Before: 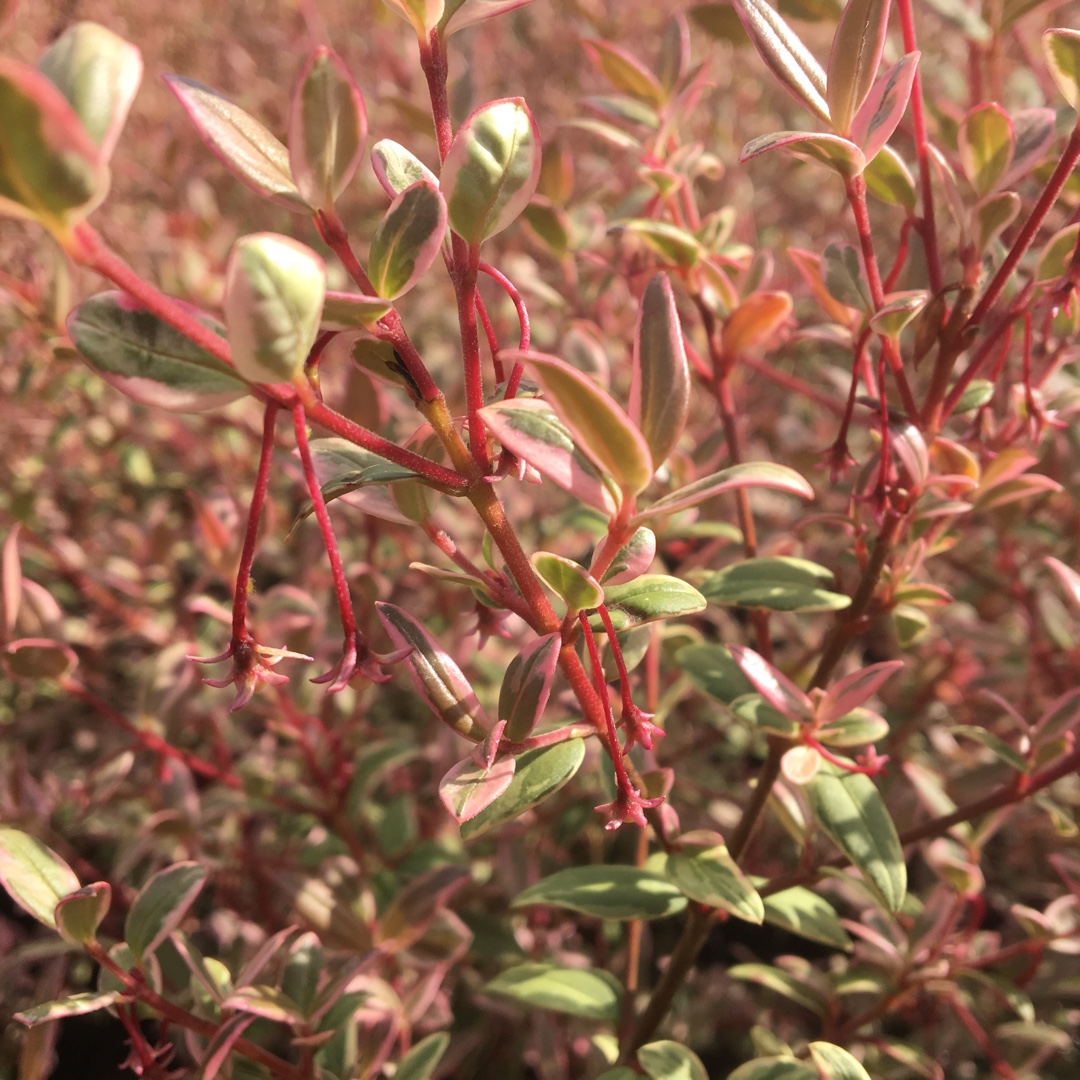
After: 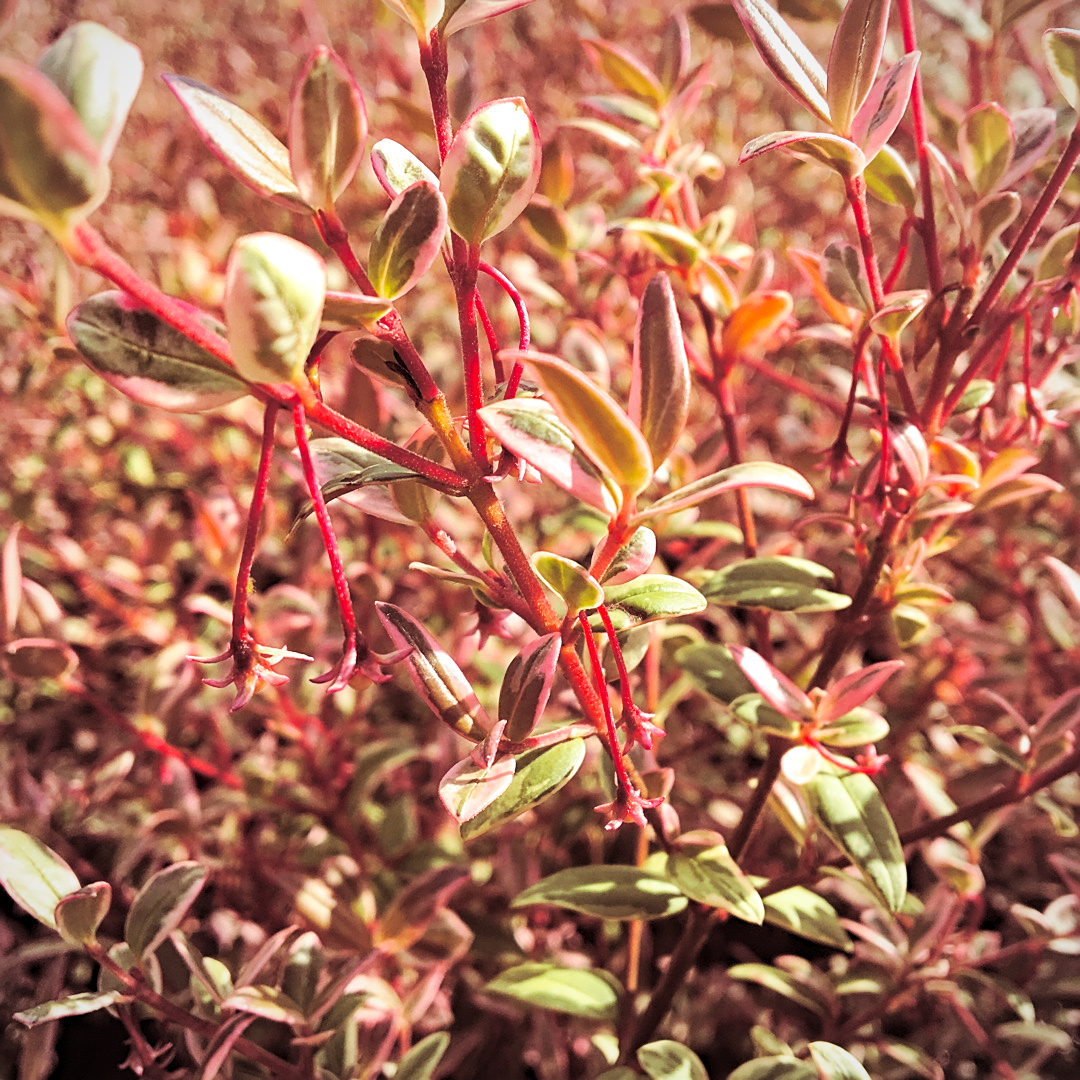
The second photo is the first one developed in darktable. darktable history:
sharpen: on, module defaults
base curve: curves: ch0 [(0, 0) (0.032, 0.025) (0.121, 0.166) (0.206, 0.329) (0.605, 0.79) (1, 1)], preserve colors none
split-toning: on, module defaults | blend: blend mode overlay, opacity 85%; mask: uniform (no mask)
vignetting: fall-off radius 93.87%
shadows and highlights: shadows 12, white point adjustment 1.2, soften with gaussian
local contrast: highlights 100%, shadows 100%, detail 120%, midtone range 0.2
haze removal: strength 0.29, distance 0.25, compatibility mode true, adaptive false
vibrance: on, module defaults
contrast brightness saturation: brightness 0.13
